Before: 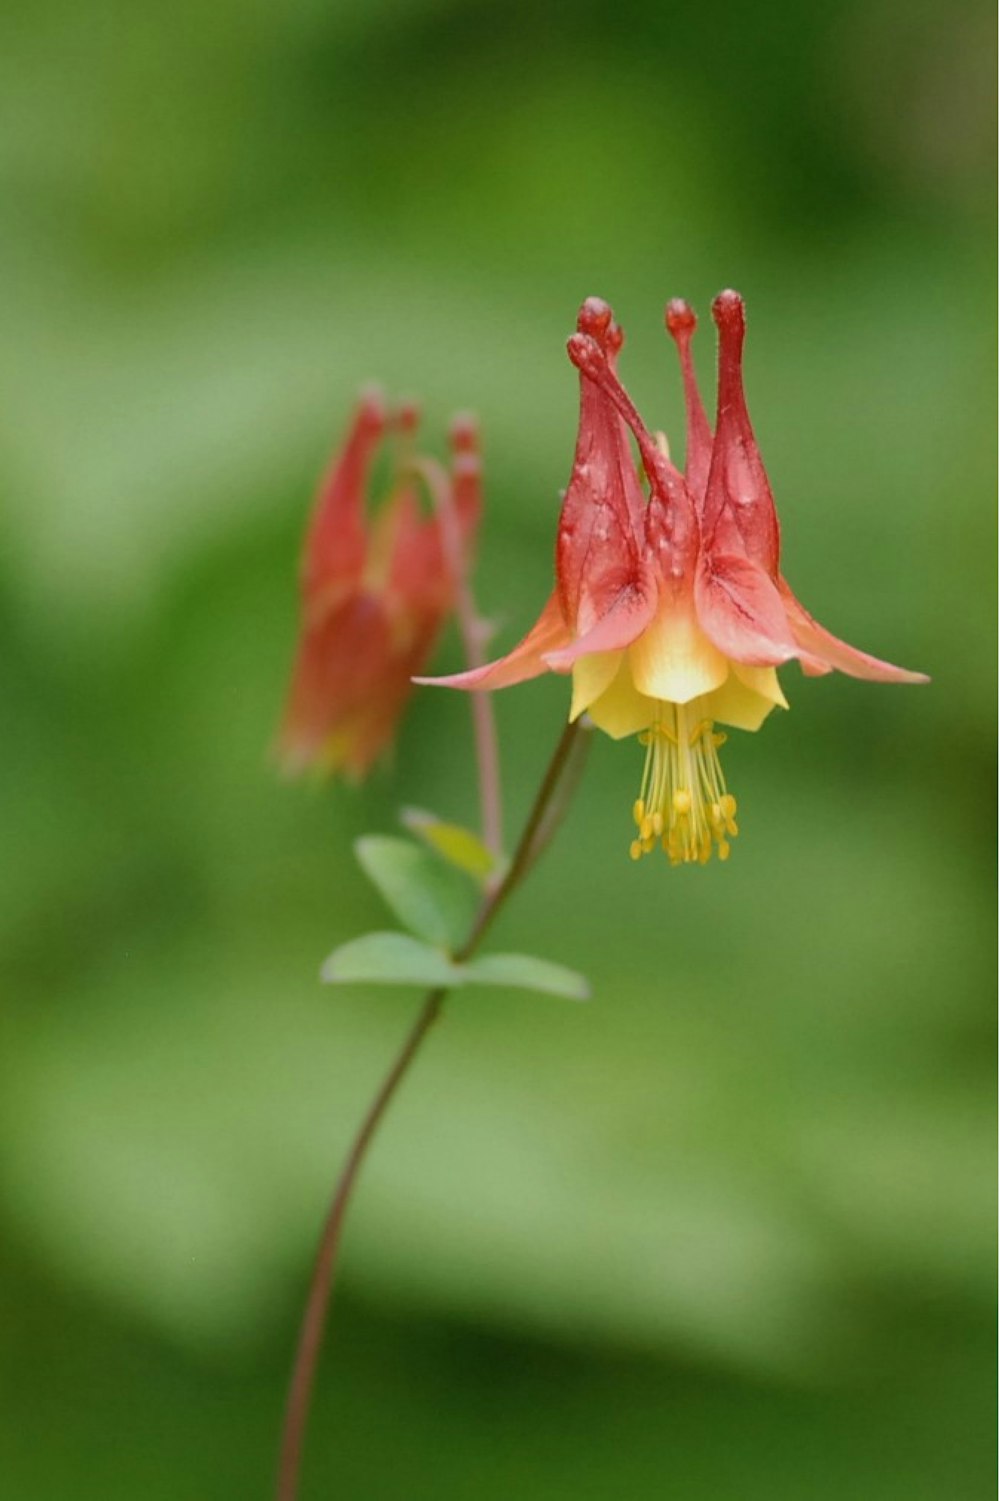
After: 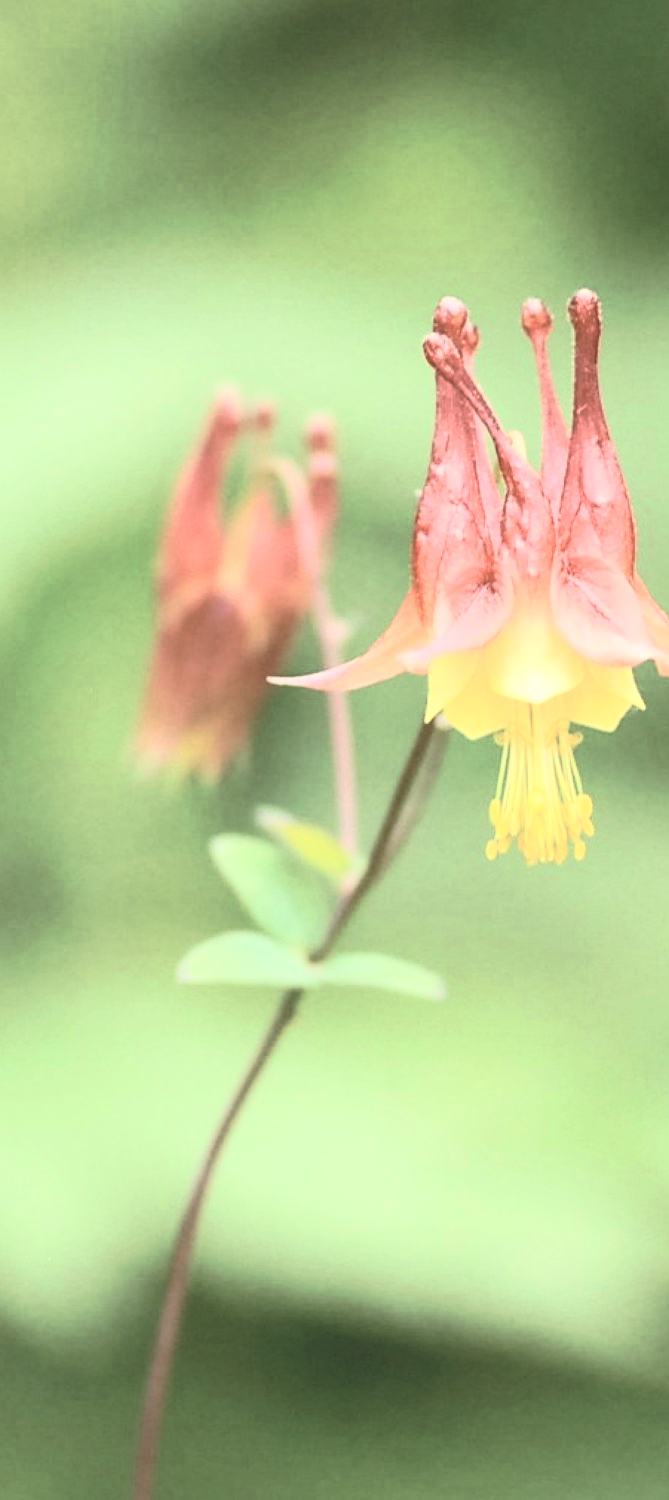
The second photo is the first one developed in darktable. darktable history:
crop and rotate: left 14.422%, right 18.67%
exposure: exposure 0.608 EV, compensate exposure bias true, compensate highlight preservation false
contrast brightness saturation: contrast 0.558, brightness 0.569, saturation -0.329
tone equalizer: on, module defaults
tone curve: curves: ch0 [(0, 0) (0.003, 0.126) (0.011, 0.129) (0.025, 0.133) (0.044, 0.143) (0.069, 0.155) (0.1, 0.17) (0.136, 0.189) (0.177, 0.217) (0.224, 0.25) (0.277, 0.293) (0.335, 0.346) (0.399, 0.398) (0.468, 0.456) (0.543, 0.517) (0.623, 0.583) (0.709, 0.659) (0.801, 0.756) (0.898, 0.856) (1, 1)], preserve colors none
